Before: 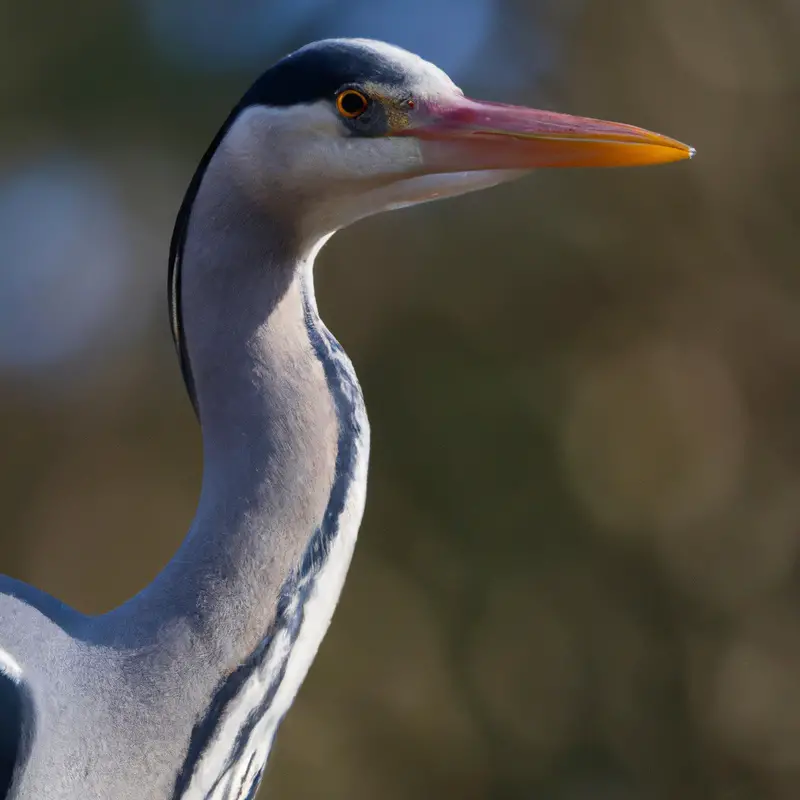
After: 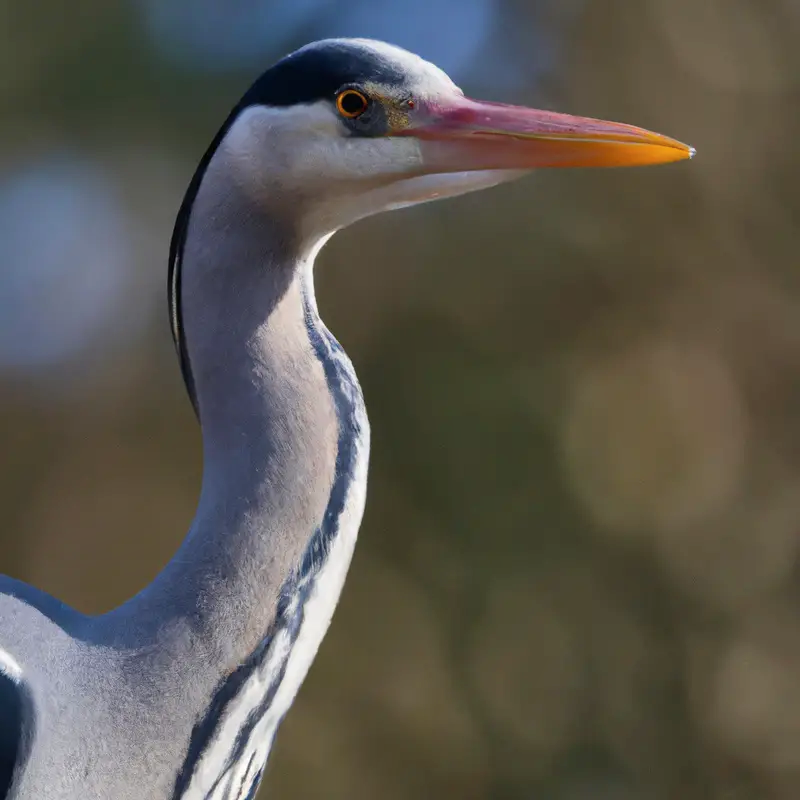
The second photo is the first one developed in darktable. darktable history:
shadows and highlights: shadows 52.22, highlights -28.45, soften with gaussian
